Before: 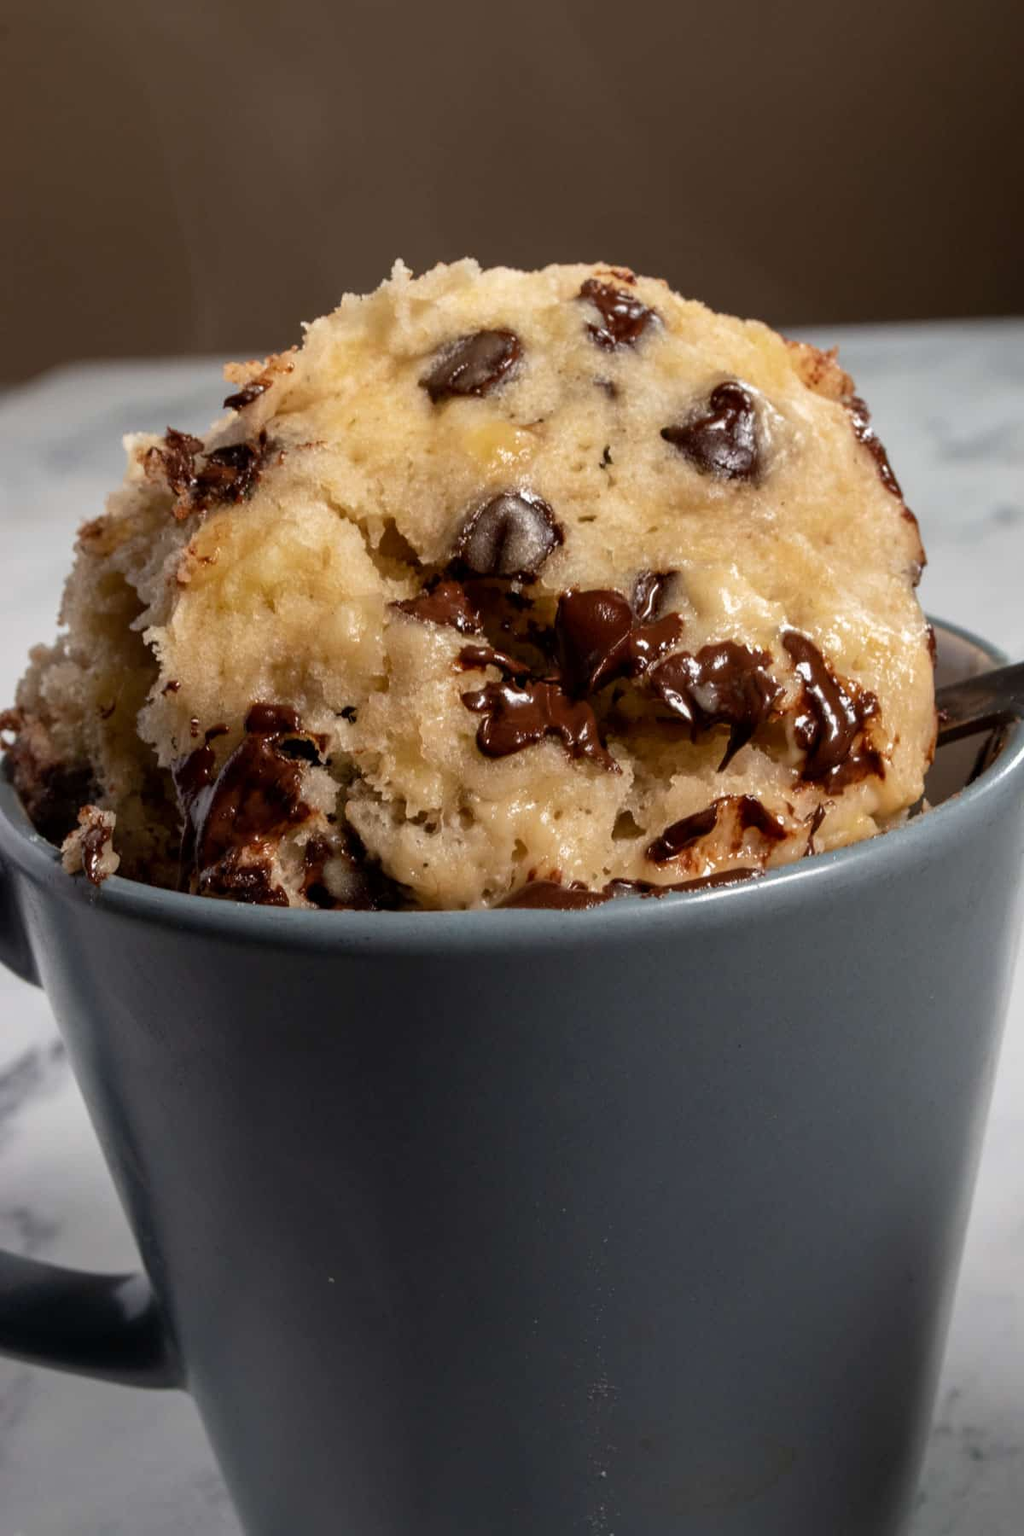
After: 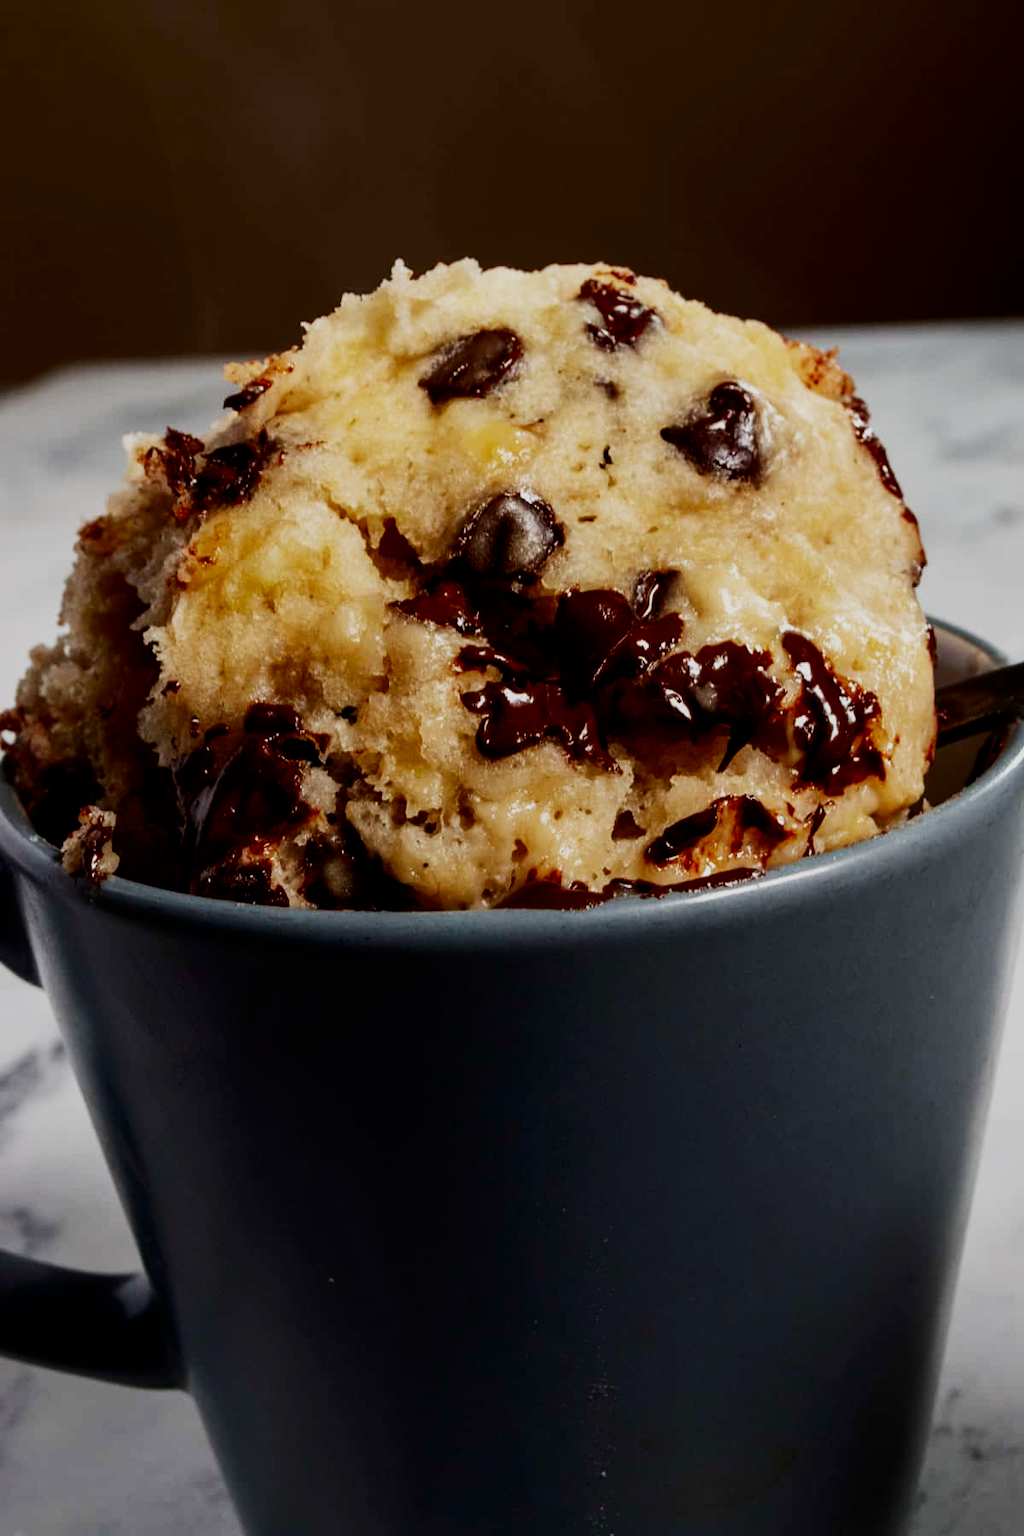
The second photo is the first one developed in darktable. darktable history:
contrast brightness saturation: contrast 0.07, brightness -0.14, saturation 0.11
sigmoid: contrast 1.8, skew -0.2, preserve hue 0%, red attenuation 0.1, red rotation 0.035, green attenuation 0.1, green rotation -0.017, blue attenuation 0.15, blue rotation -0.052, base primaries Rec2020
